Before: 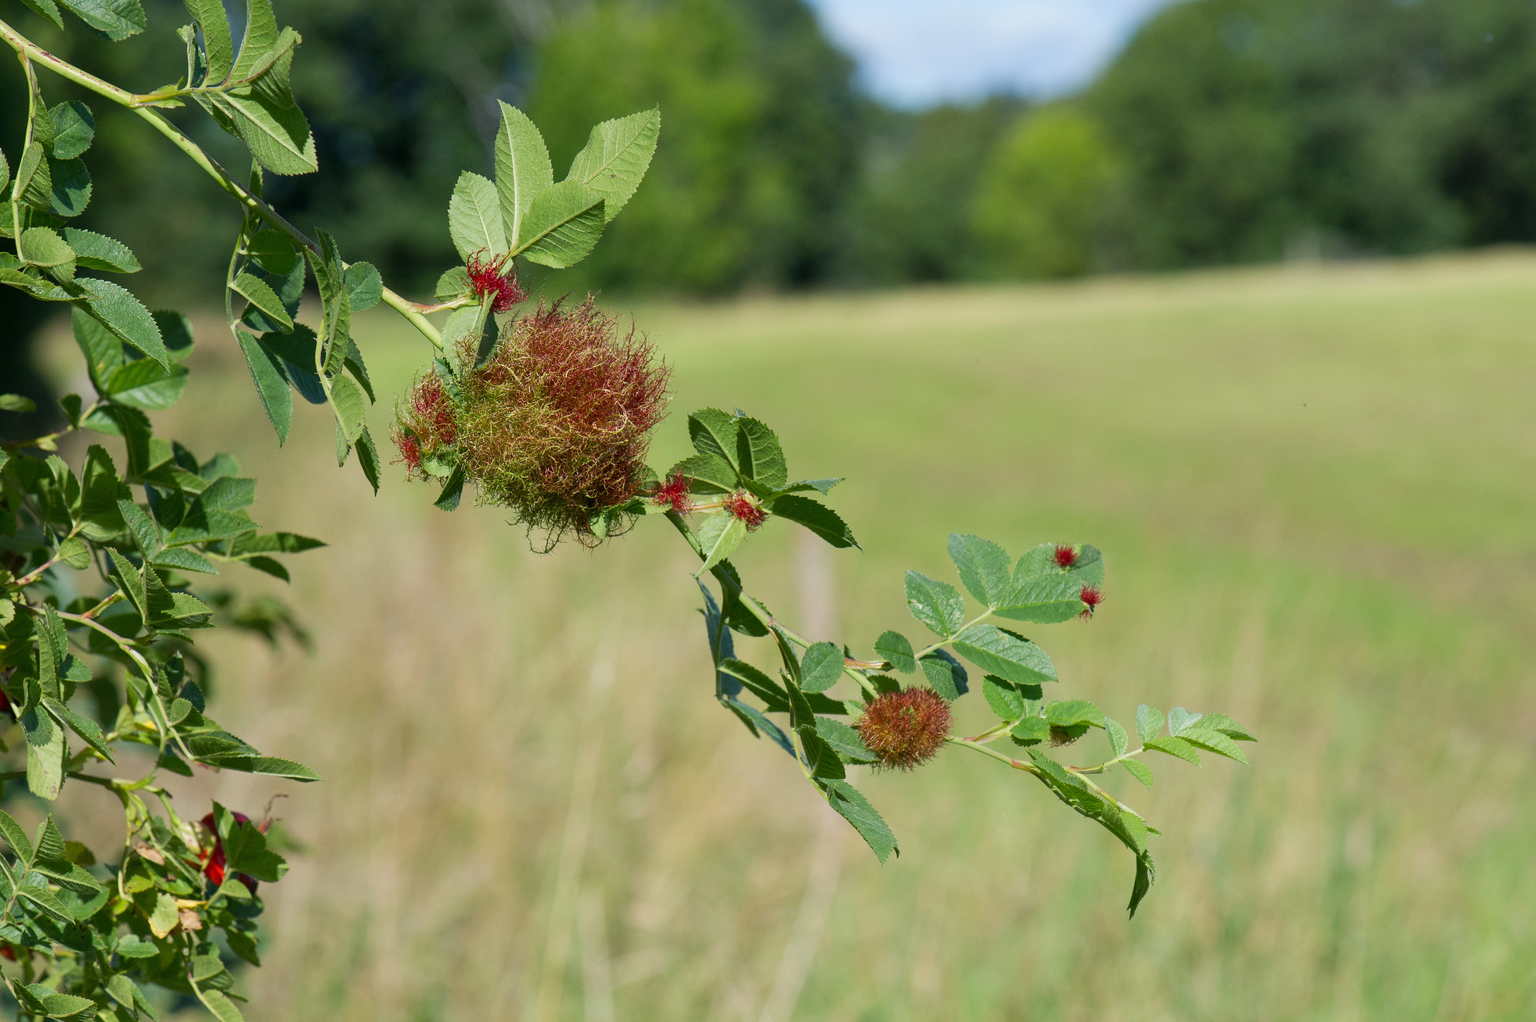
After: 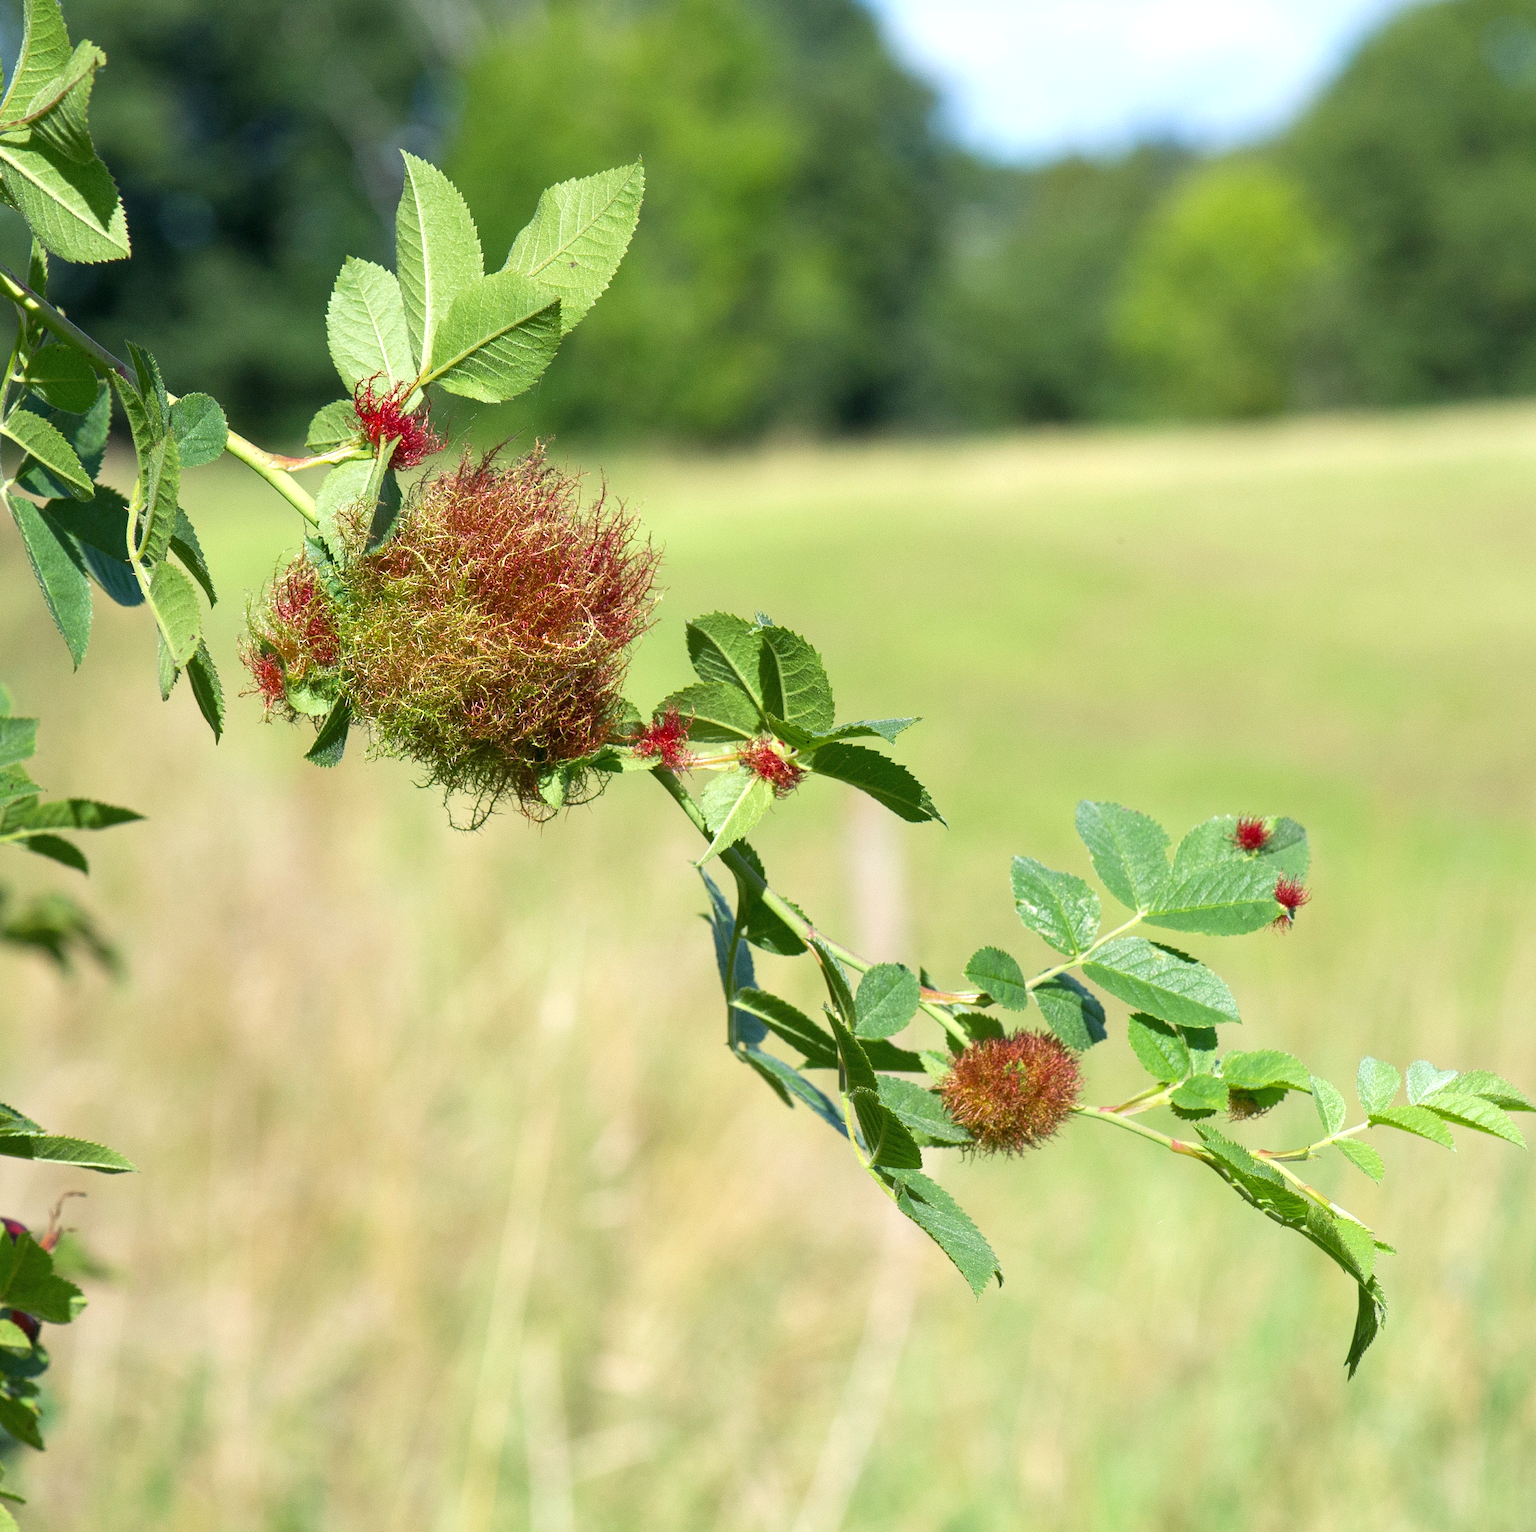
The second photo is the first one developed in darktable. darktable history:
exposure: black level correction 0, exposure 0.7 EV, compensate exposure bias true, compensate highlight preservation false
crop and rotate: left 15.055%, right 18.278%
